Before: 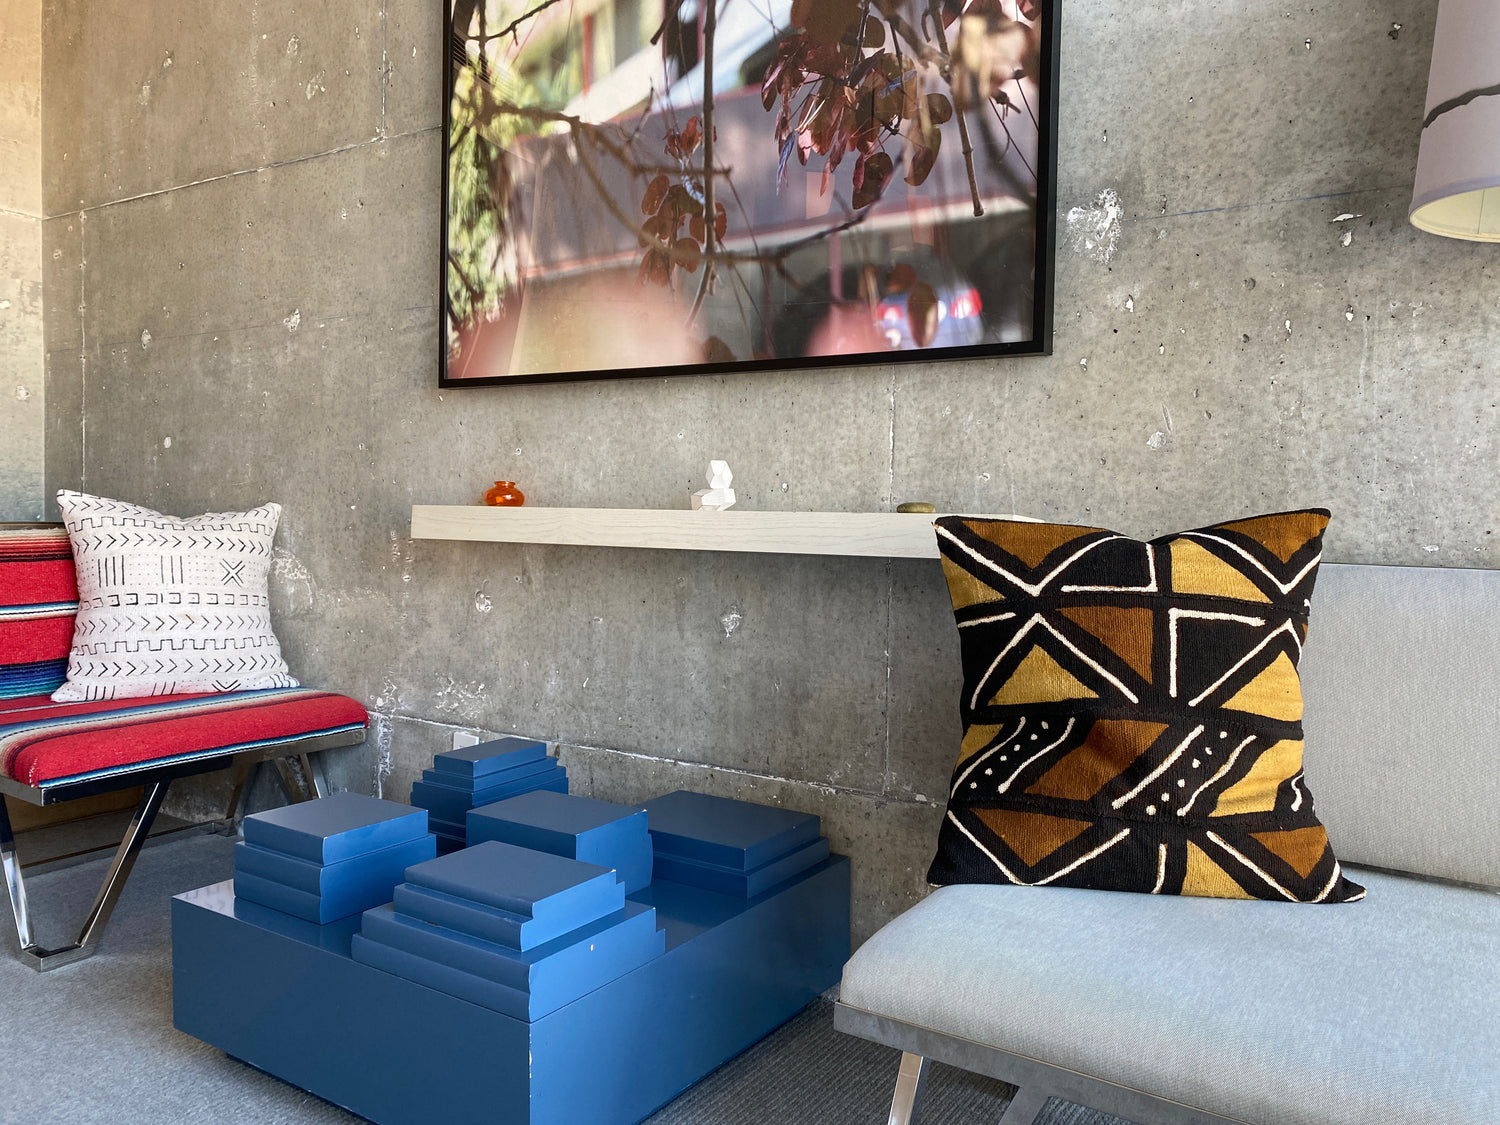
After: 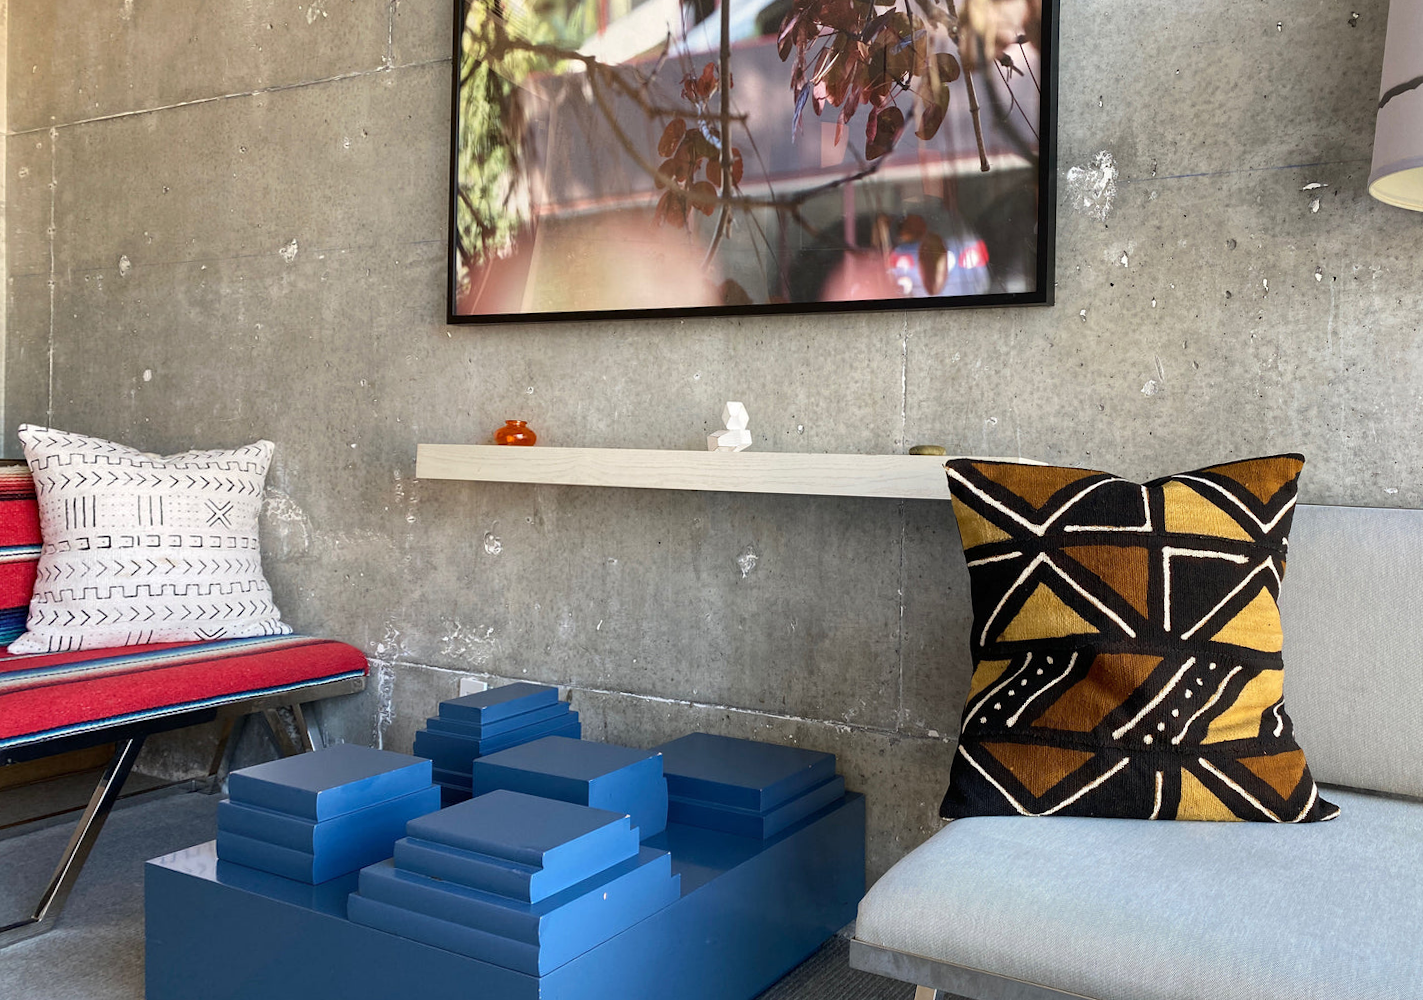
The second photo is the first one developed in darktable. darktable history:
rotate and perspective: rotation -0.013°, lens shift (vertical) -0.027, lens shift (horizontal) 0.178, crop left 0.016, crop right 0.989, crop top 0.082, crop bottom 0.918
crop and rotate: left 2.536%, right 1.107%, bottom 2.246%
